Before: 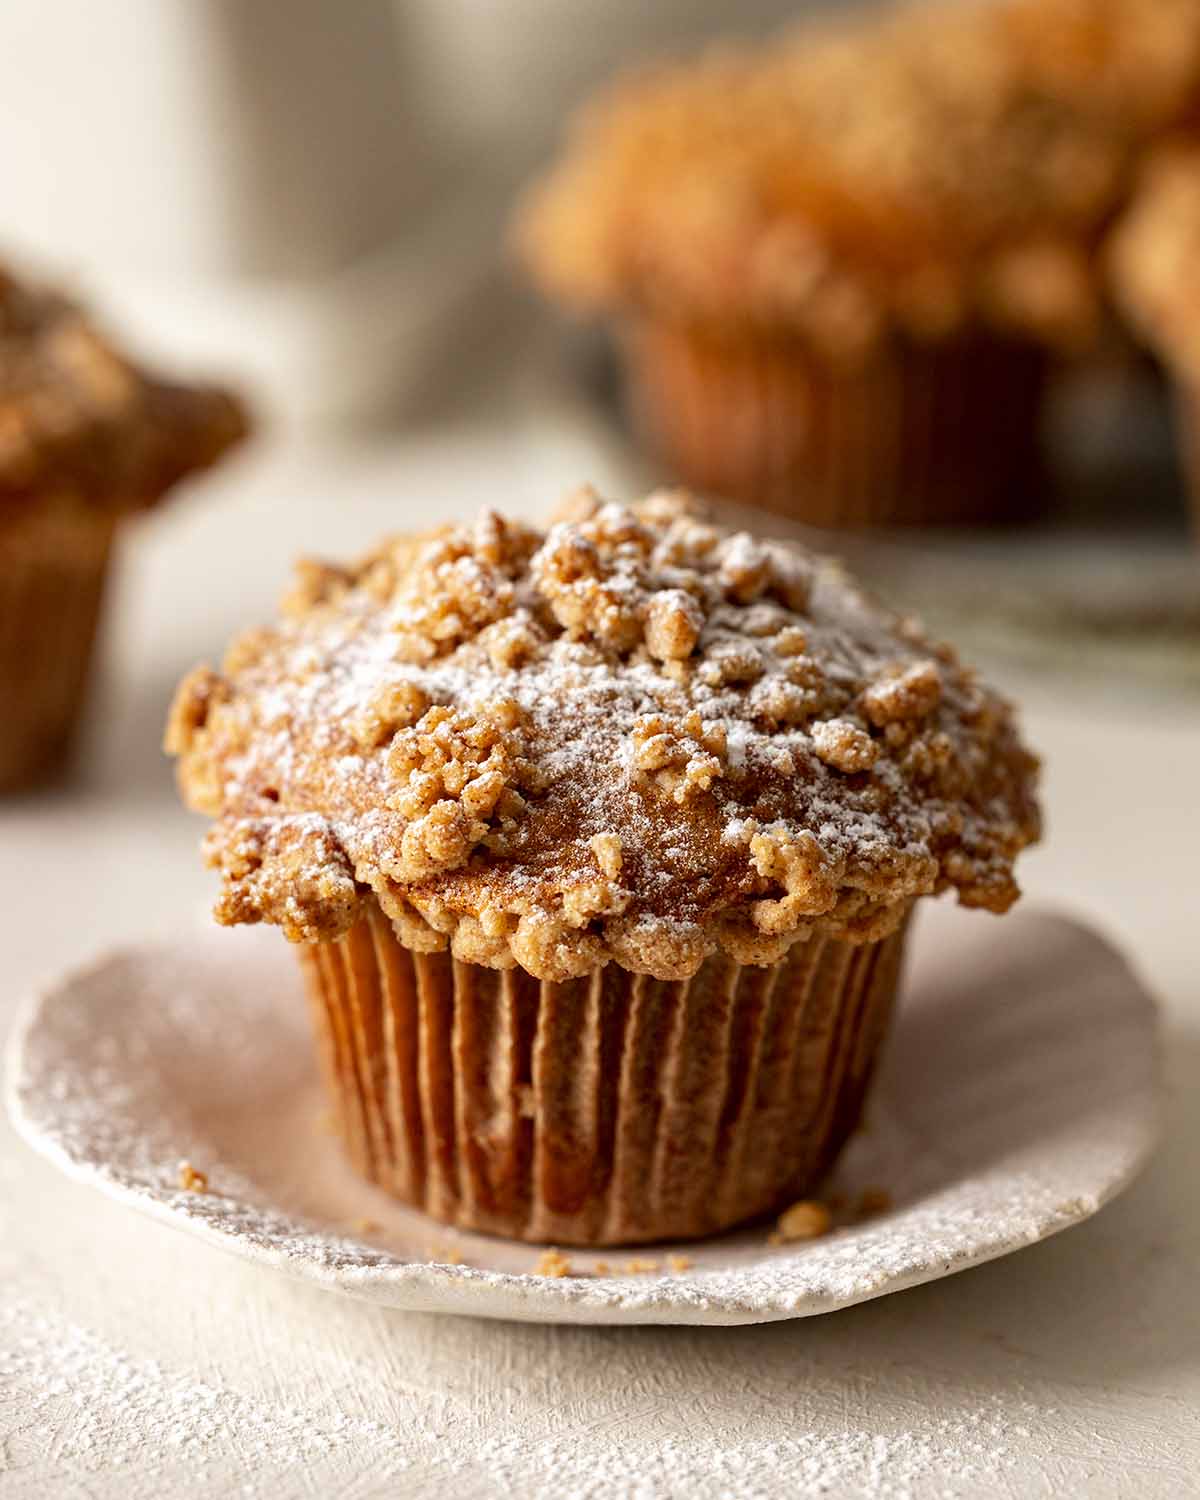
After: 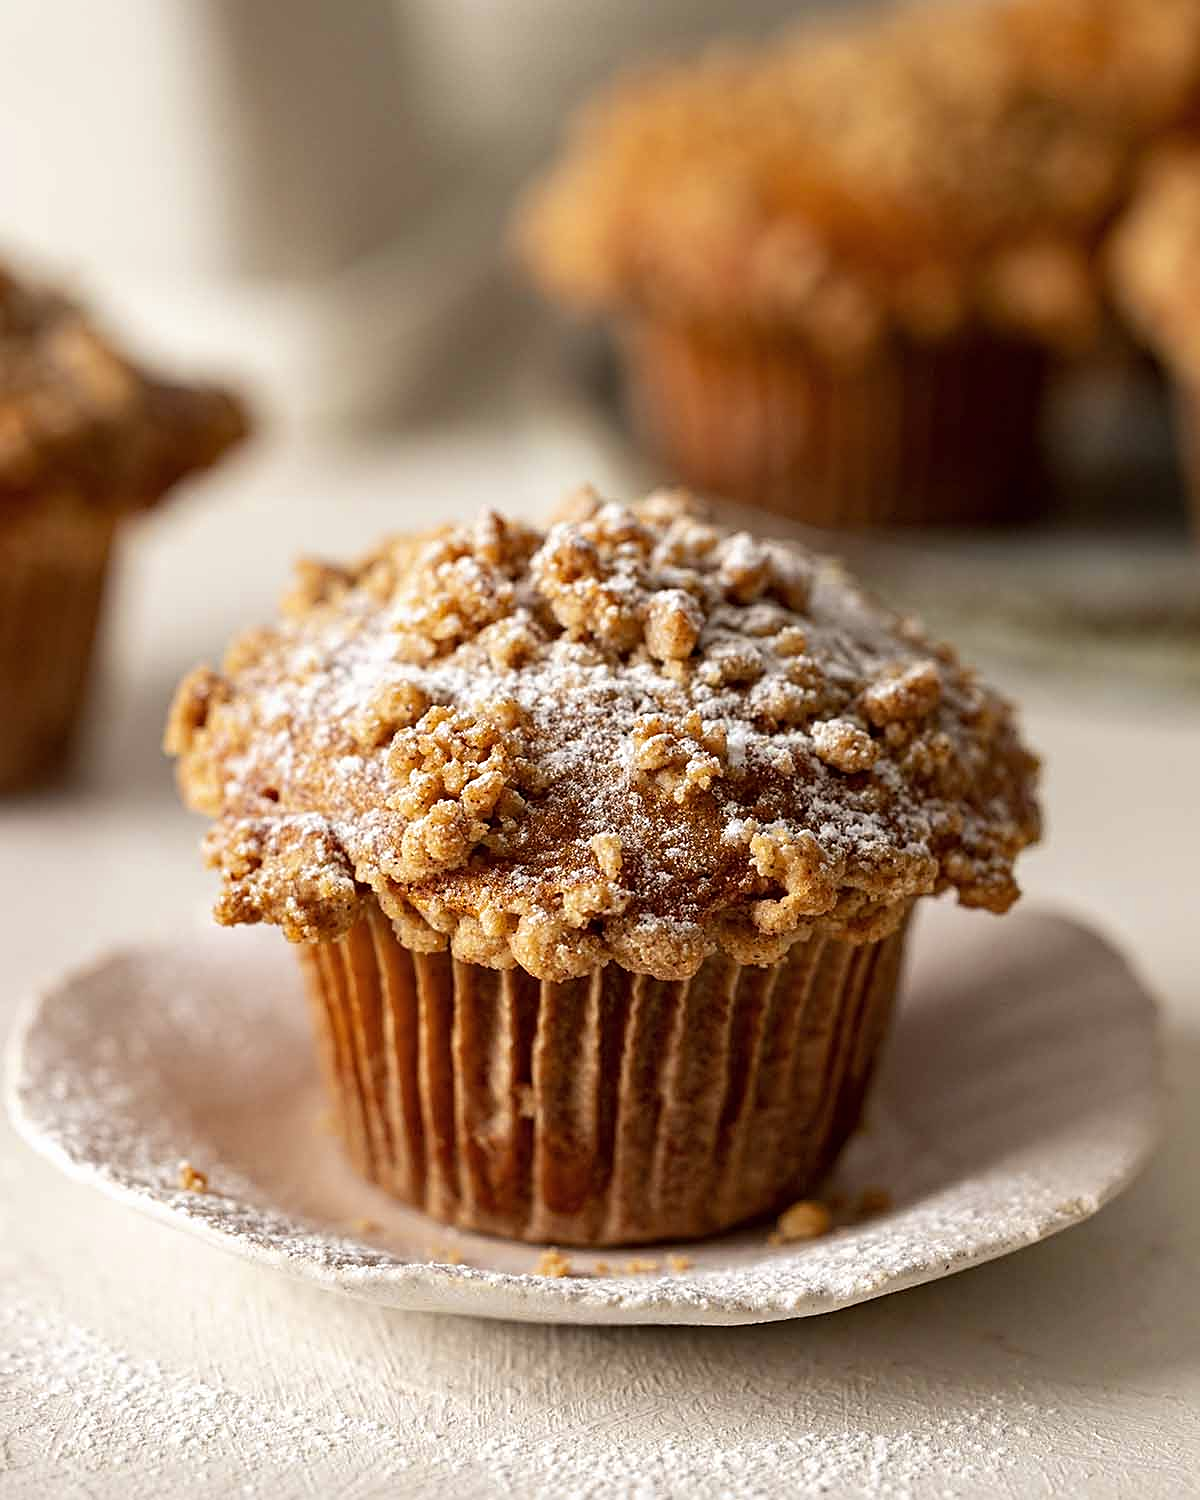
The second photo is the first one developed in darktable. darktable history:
color zones: curves: ch0 [(0.068, 0.464) (0.25, 0.5) (0.48, 0.508) (0.75, 0.536) (0.886, 0.476) (0.967, 0.456)]; ch1 [(0.066, 0.456) (0.25, 0.5) (0.616, 0.508) (0.746, 0.56) (0.934, 0.444)]
sharpen: on, module defaults
